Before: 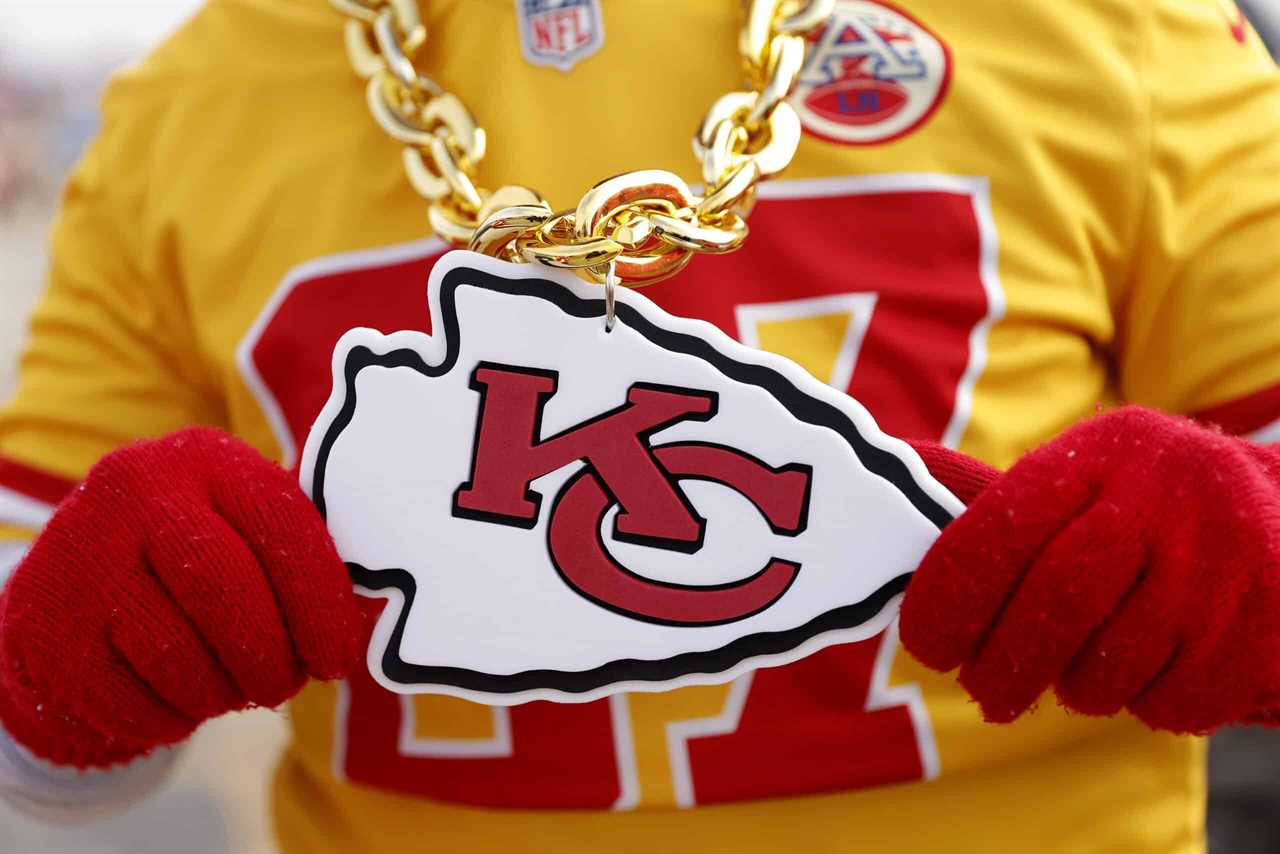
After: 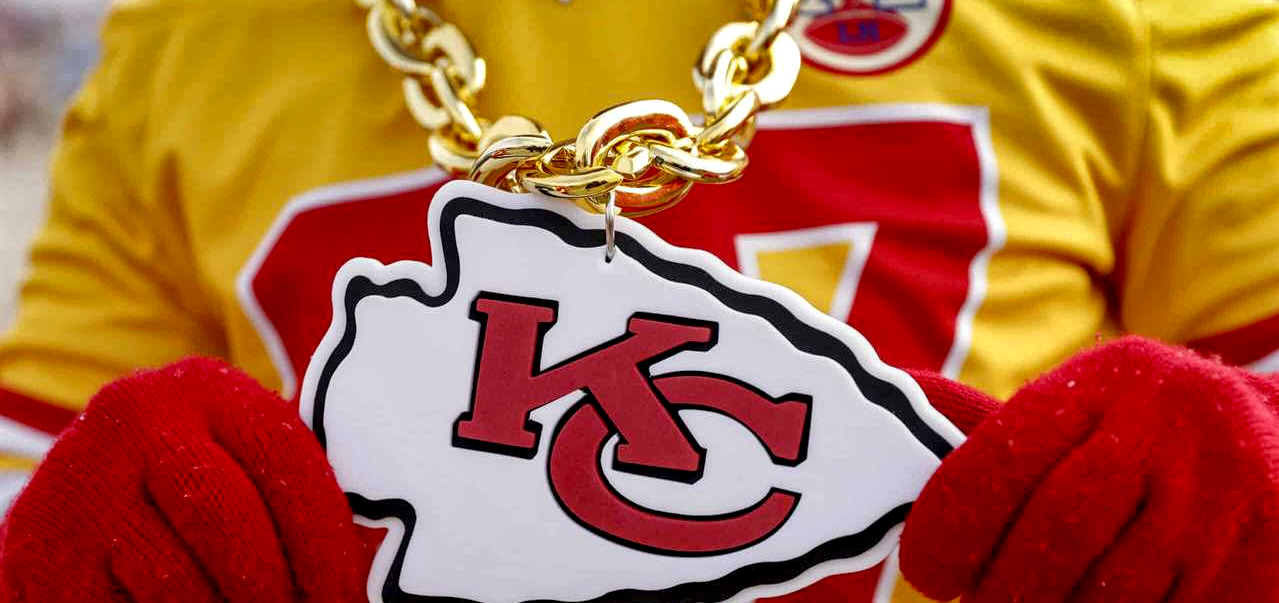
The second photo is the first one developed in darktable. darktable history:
shadows and highlights: shadows 30.63, highlights -63.22, shadows color adjustment 98%, highlights color adjustment 58.61%, soften with gaussian
exposure: black level correction 0.01, exposure 0.011 EV, compensate highlight preservation false
local contrast: on, module defaults
crop and rotate: top 8.293%, bottom 20.996%
